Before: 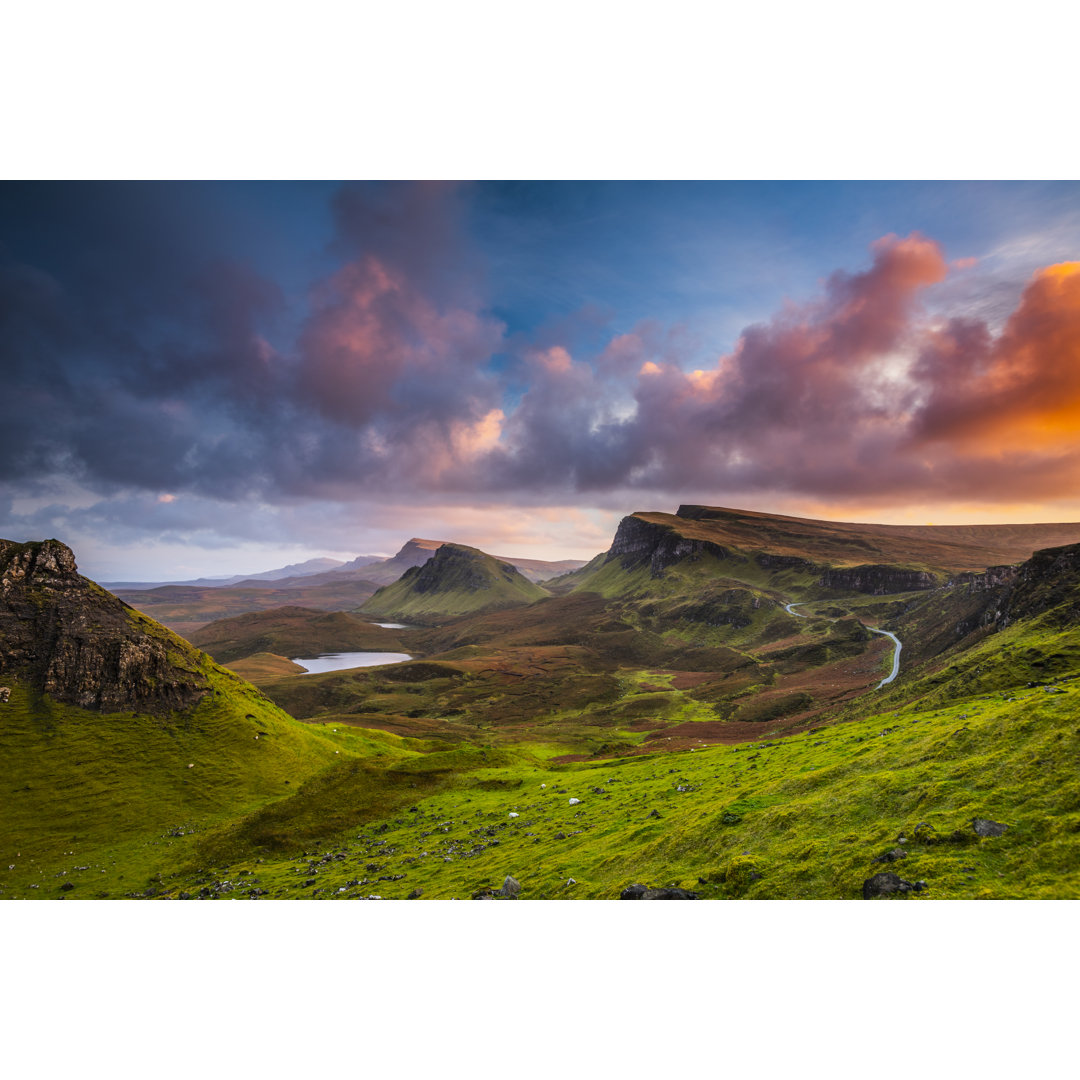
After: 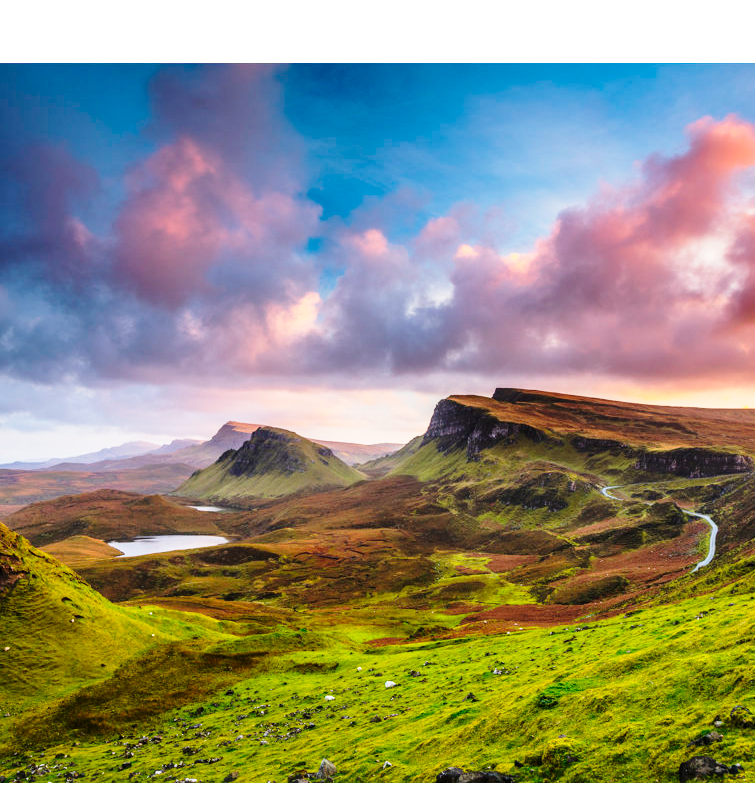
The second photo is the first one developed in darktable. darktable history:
crop and rotate: left 17.04%, top 10.85%, right 12.998%, bottom 14.38%
base curve: curves: ch0 [(0, 0) (0.028, 0.03) (0.121, 0.232) (0.46, 0.748) (0.859, 0.968) (1, 1)], preserve colors none
haze removal: adaptive false
